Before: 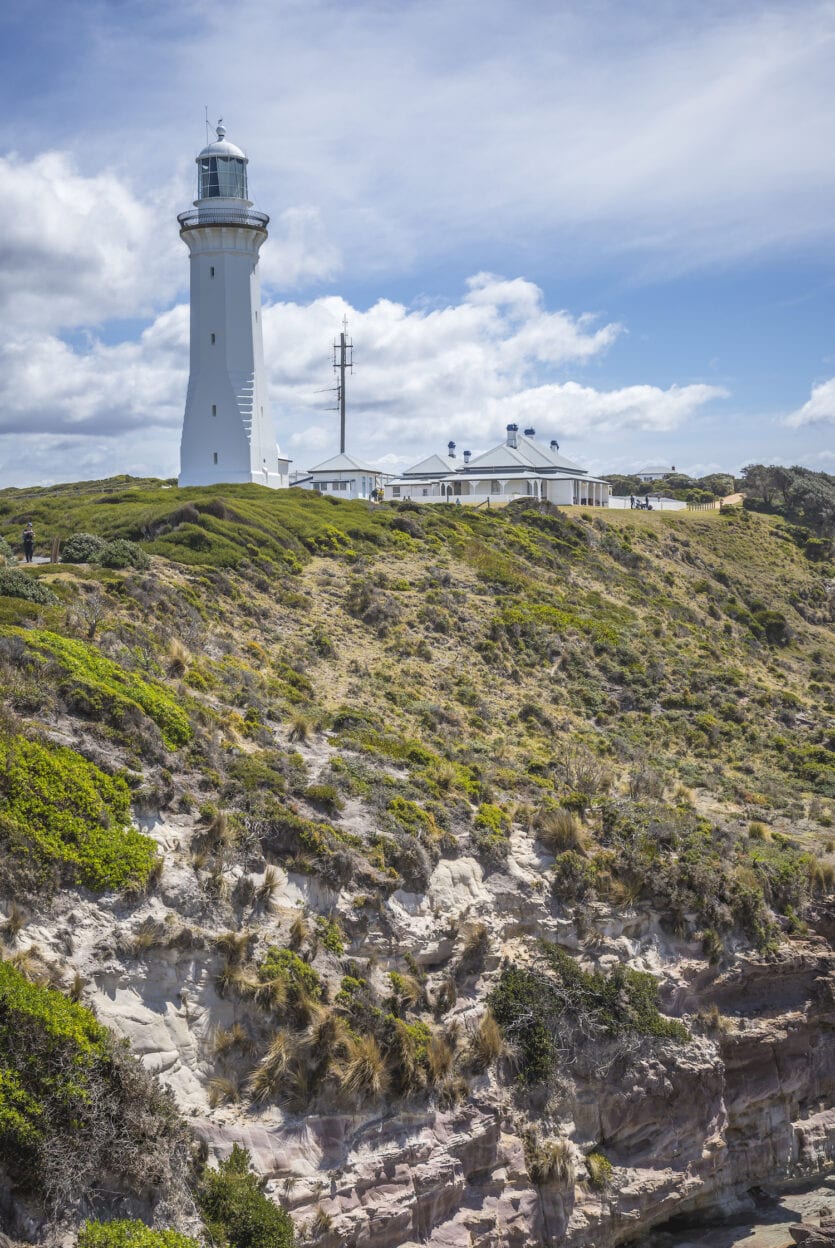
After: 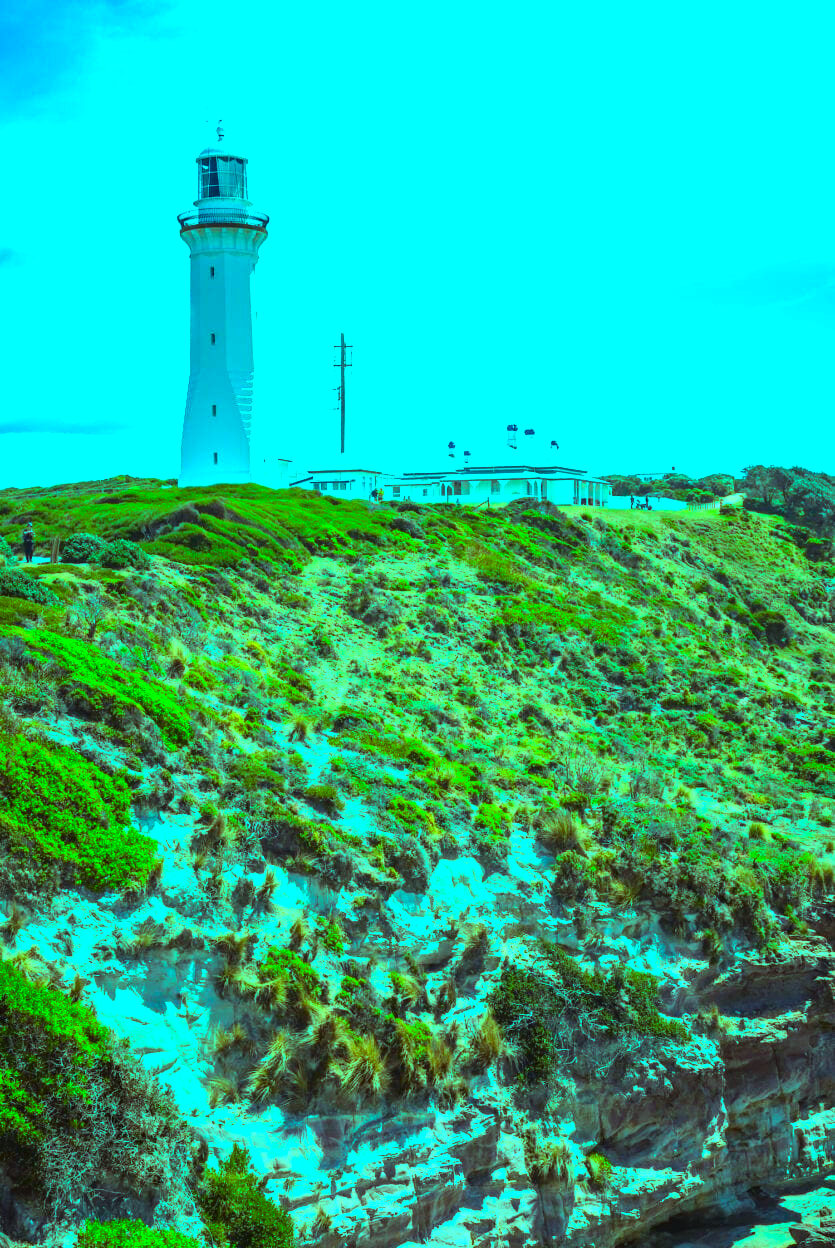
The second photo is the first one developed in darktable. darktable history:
exposure: black level correction 0, exposure 0.699 EV, compensate exposure bias true, compensate highlight preservation false
contrast brightness saturation: contrast 0.124, brightness -0.116, saturation 0.2
color balance rgb: highlights gain › luminance 20.05%, highlights gain › chroma 13.044%, highlights gain › hue 171.32°, linear chroma grading › global chroma 15.283%, perceptual saturation grading › global saturation 19.438%
